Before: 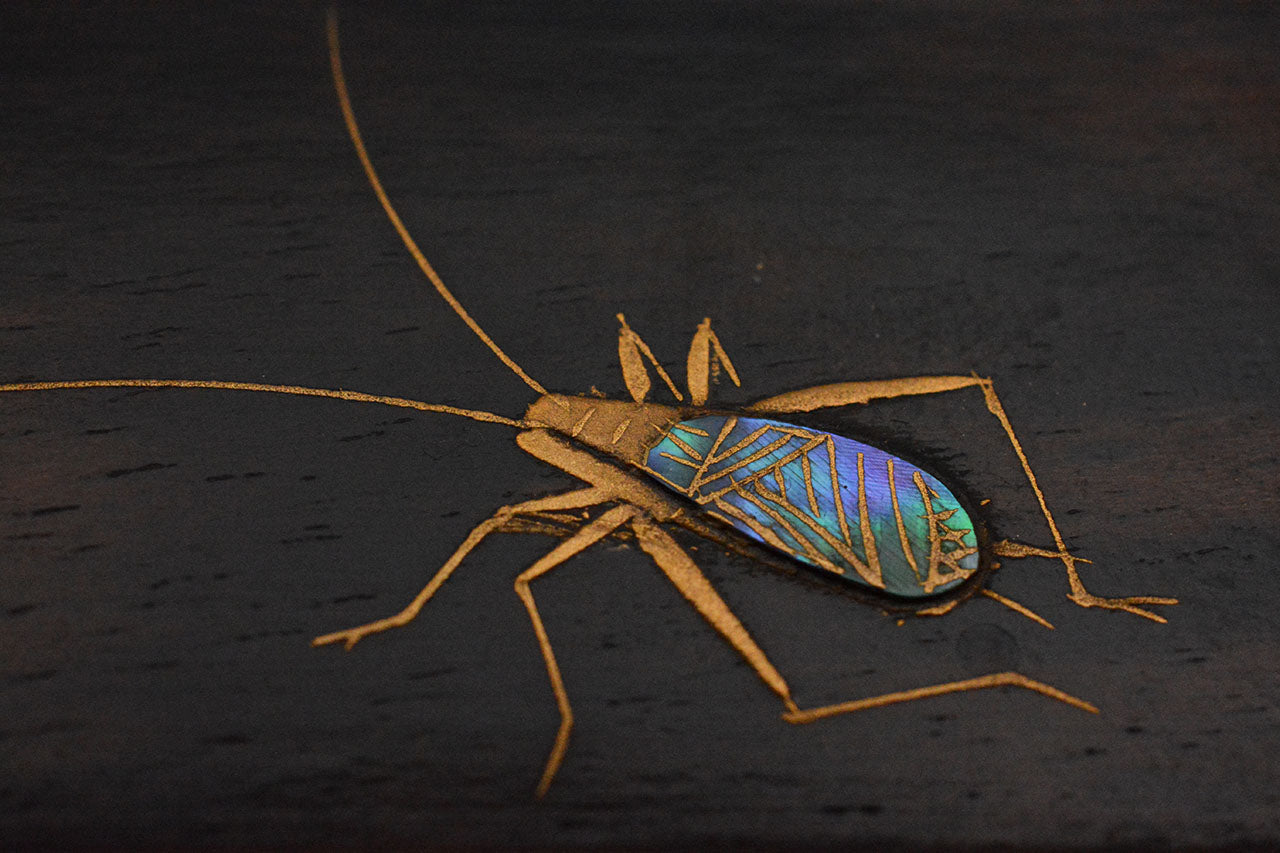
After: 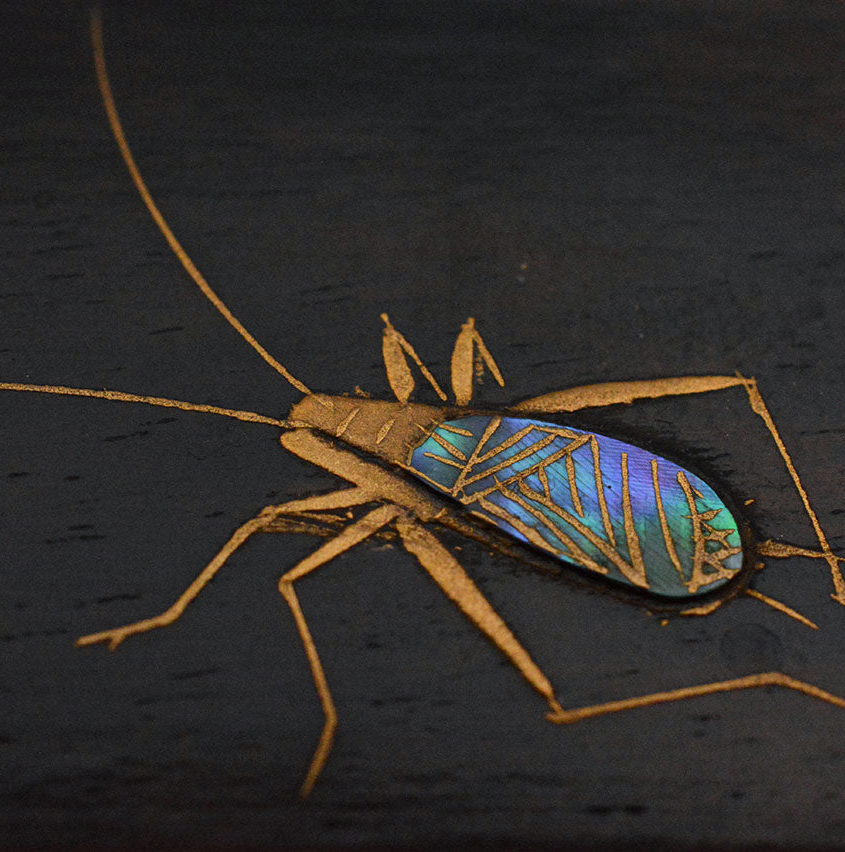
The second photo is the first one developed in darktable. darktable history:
crop and rotate: left 18.442%, right 15.508%
white balance: red 0.982, blue 1.018
